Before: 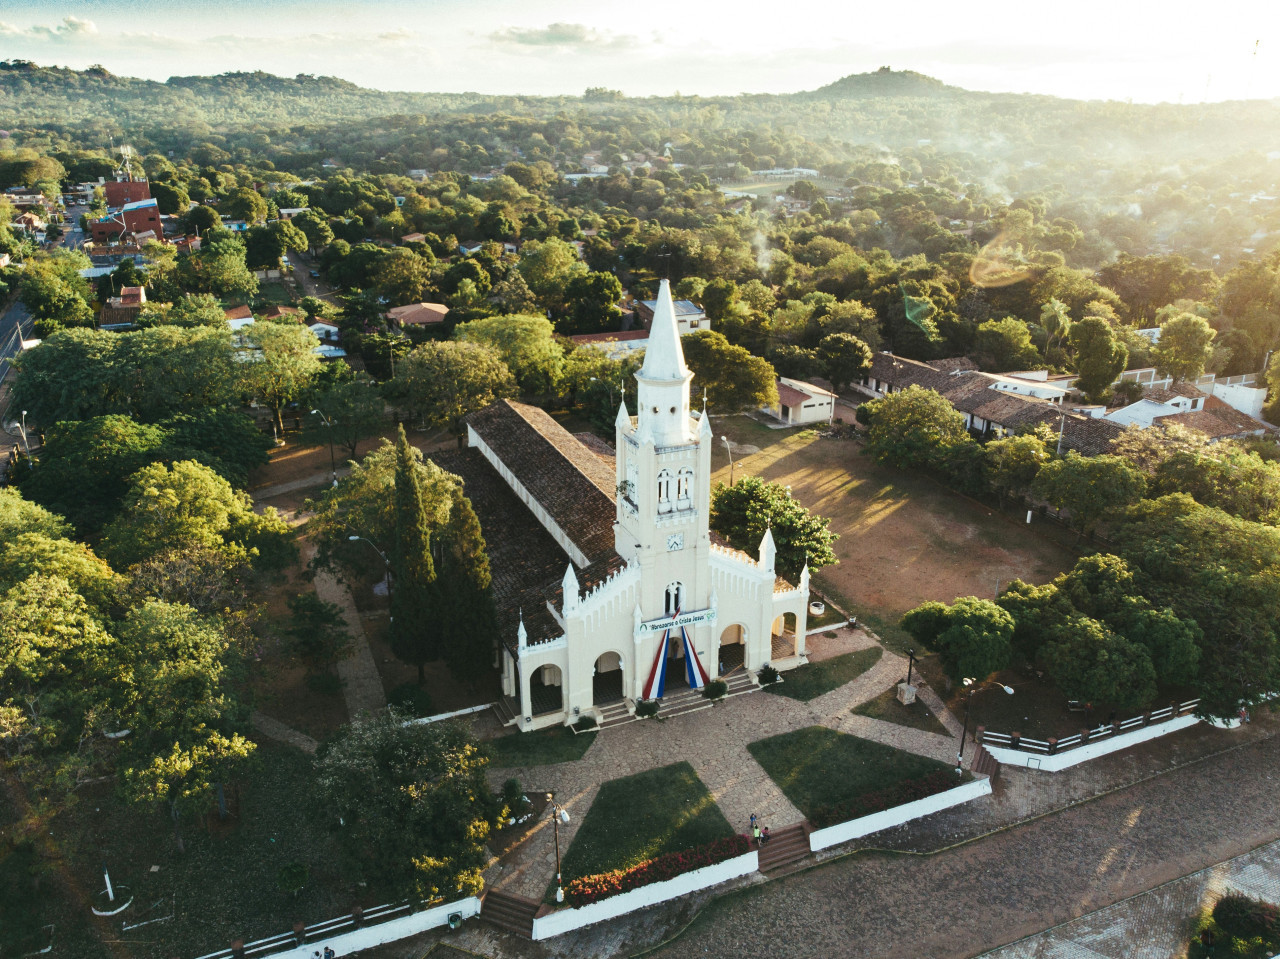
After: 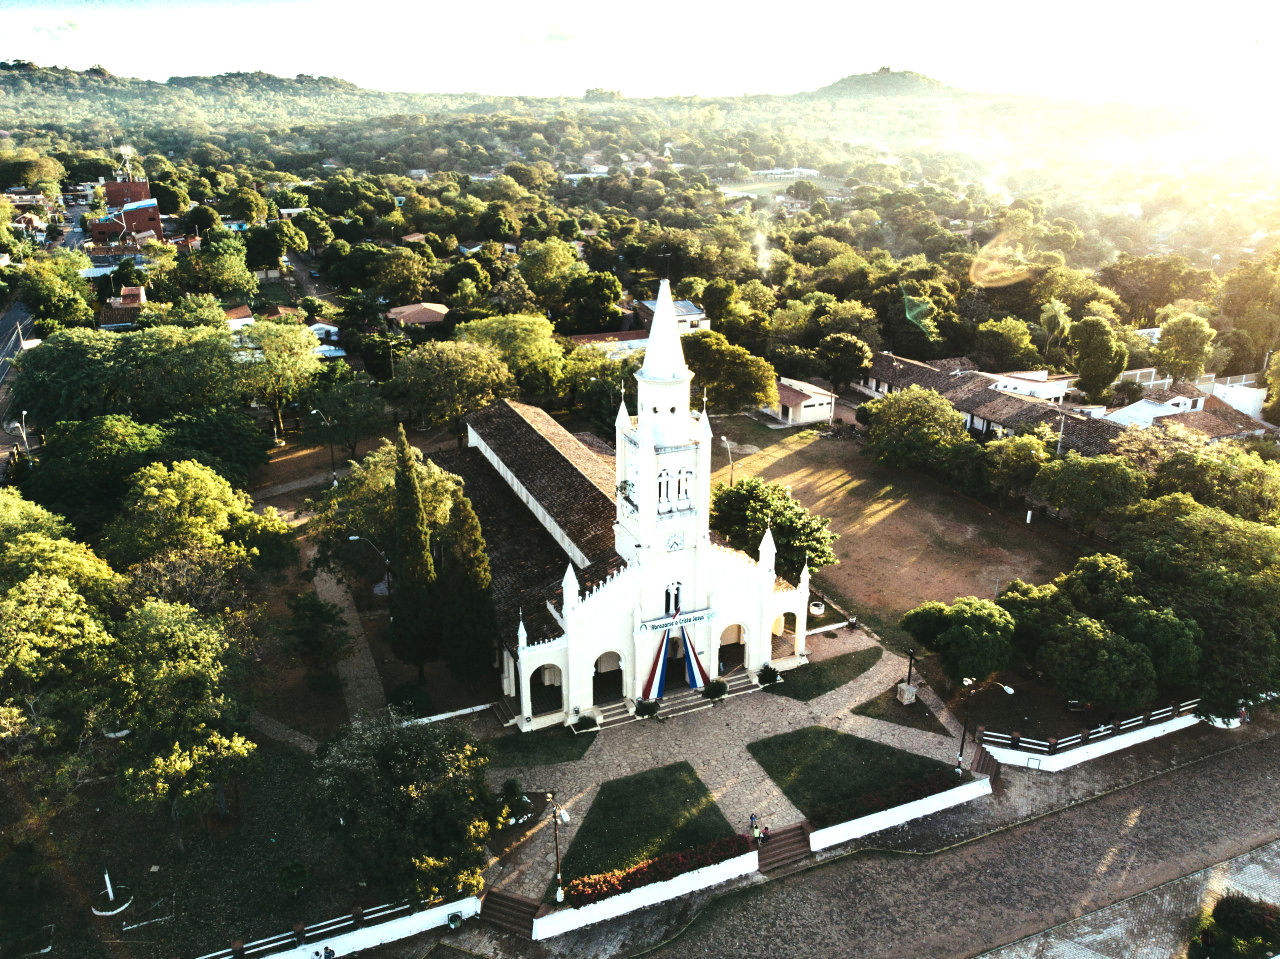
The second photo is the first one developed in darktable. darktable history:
exposure: black level correction -0.001, exposure 0.08 EV, compensate highlight preservation false
tone equalizer: -8 EV -0.75 EV, -7 EV -0.7 EV, -6 EV -0.6 EV, -5 EV -0.4 EV, -3 EV 0.4 EV, -2 EV 0.6 EV, -1 EV 0.7 EV, +0 EV 0.75 EV, edges refinement/feathering 500, mask exposure compensation -1.57 EV, preserve details no
